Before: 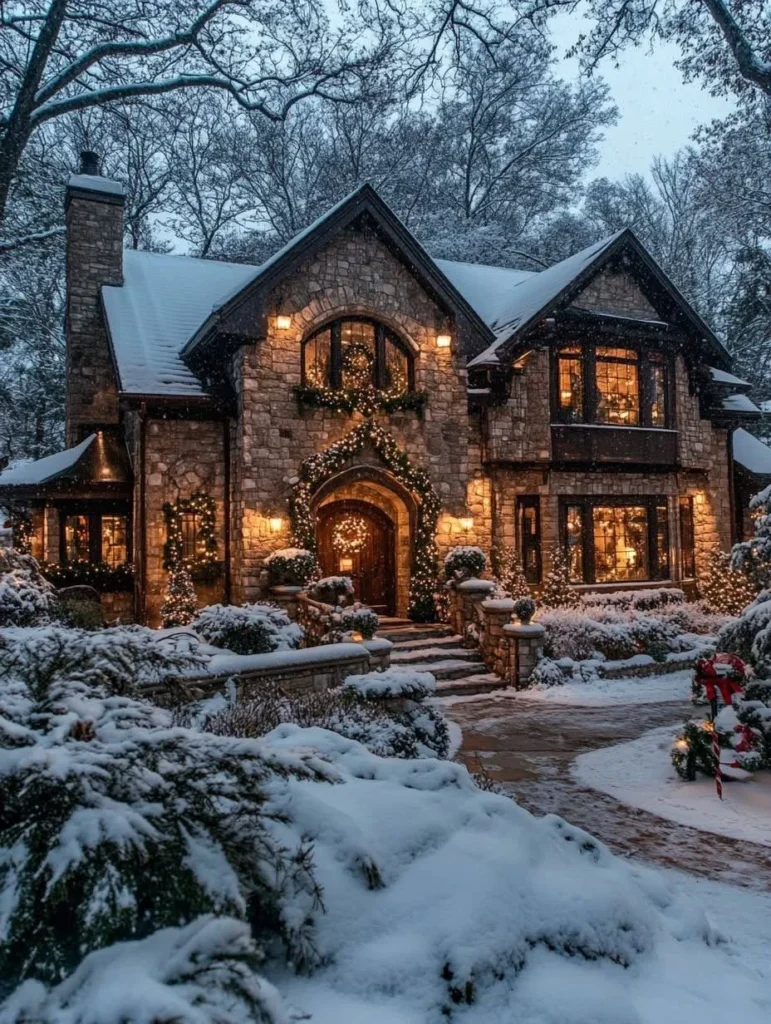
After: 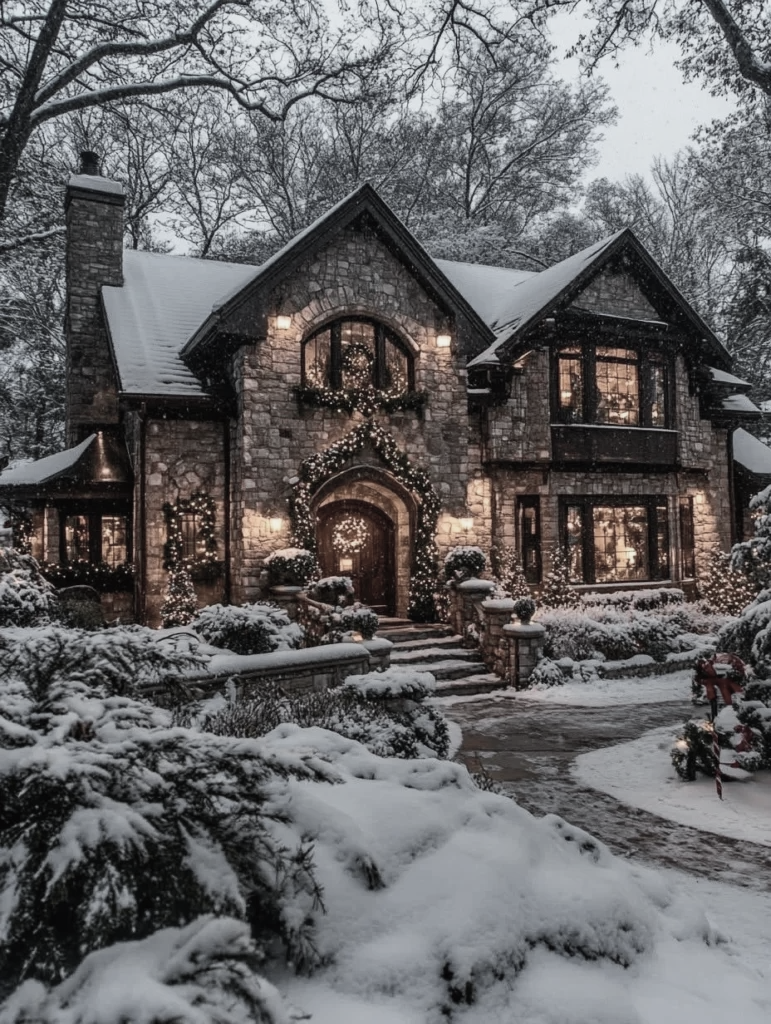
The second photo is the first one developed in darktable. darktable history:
color correction: saturation 0.3
tone curve: curves: ch0 [(0, 0.013) (0.036, 0.045) (0.274, 0.286) (0.566, 0.623) (0.794, 0.827) (1, 0.953)]; ch1 [(0, 0) (0.389, 0.403) (0.462, 0.48) (0.499, 0.5) (0.524, 0.527) (0.57, 0.599) (0.626, 0.65) (0.761, 0.781) (1, 1)]; ch2 [(0, 0) (0.464, 0.478) (0.5, 0.501) (0.533, 0.542) (0.599, 0.613) (0.704, 0.731) (1, 1)], color space Lab, independent channels, preserve colors none
